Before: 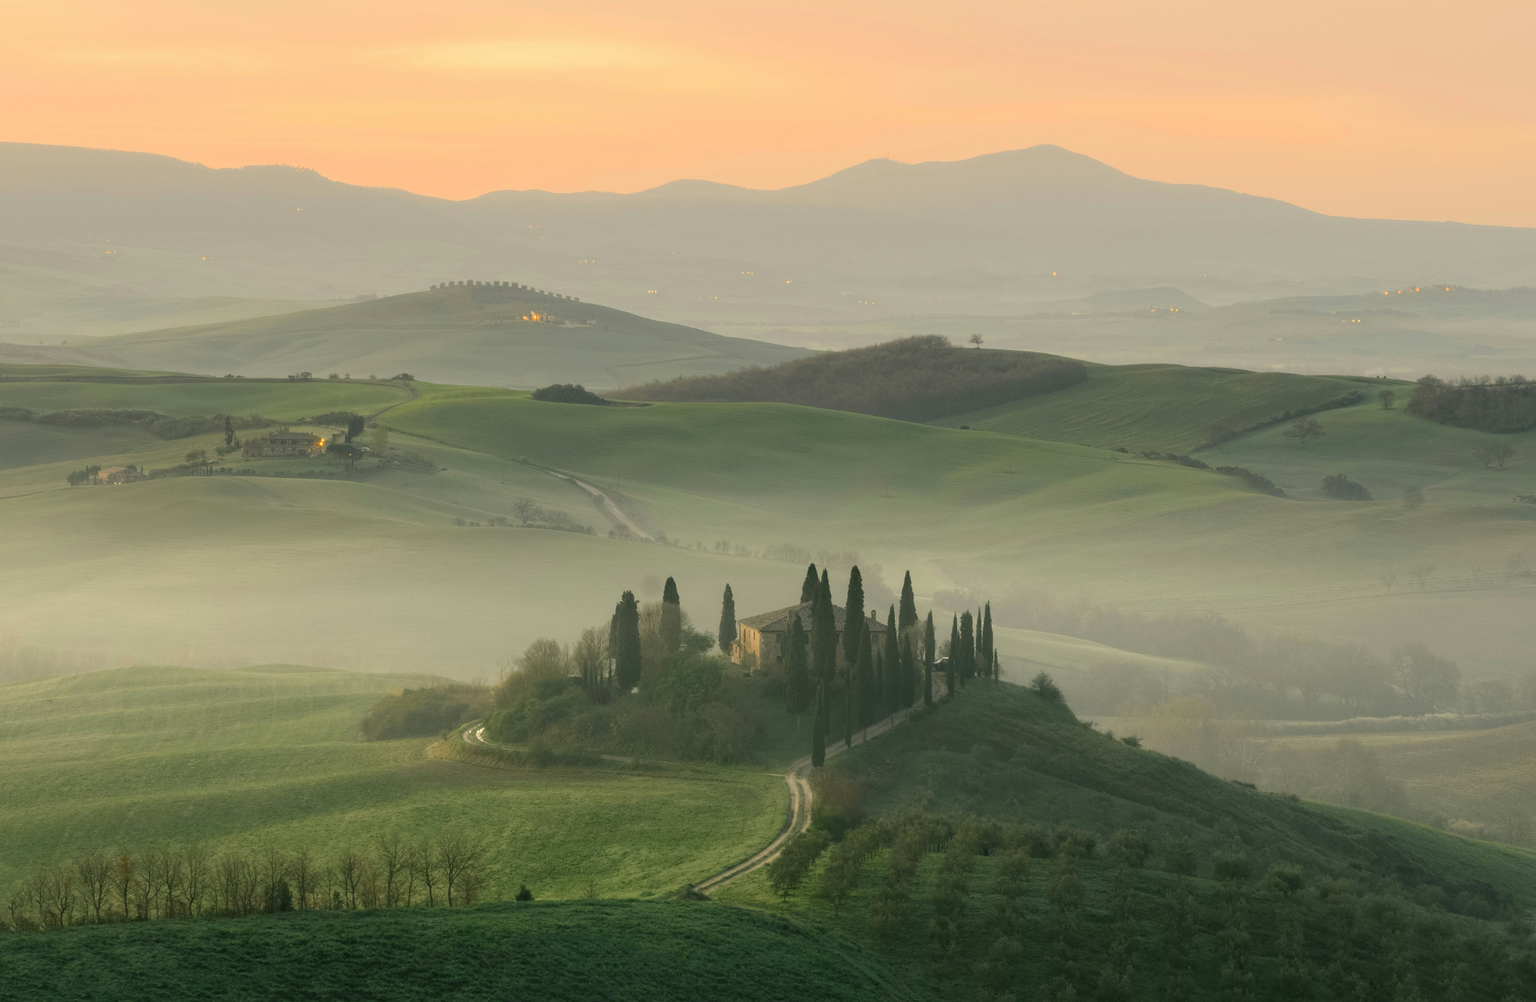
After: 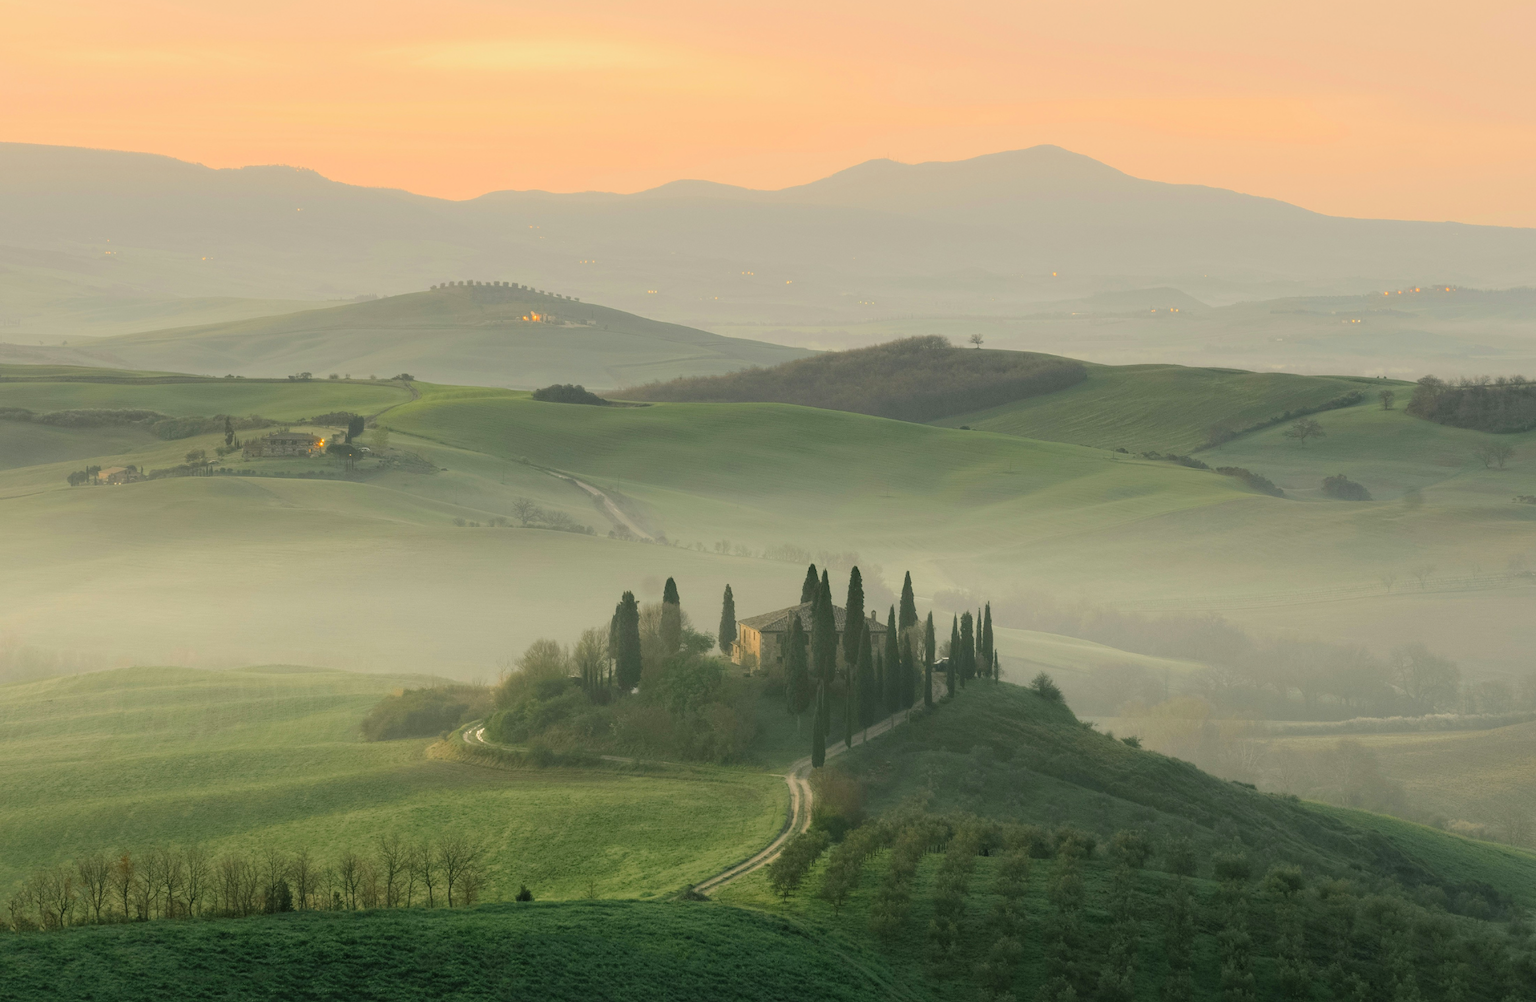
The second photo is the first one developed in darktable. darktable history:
tone curve: curves: ch0 [(0, 0) (0.07, 0.052) (0.23, 0.254) (0.486, 0.53) (0.822, 0.825) (0.994, 0.955)]; ch1 [(0, 0) (0.226, 0.261) (0.379, 0.442) (0.469, 0.472) (0.495, 0.495) (0.514, 0.504) (0.561, 0.568) (0.59, 0.612) (1, 1)]; ch2 [(0, 0) (0.269, 0.299) (0.459, 0.441) (0.498, 0.499) (0.523, 0.52) (0.586, 0.569) (0.635, 0.617) (0.659, 0.681) (0.718, 0.764) (1, 1)], color space Lab, linked channels
